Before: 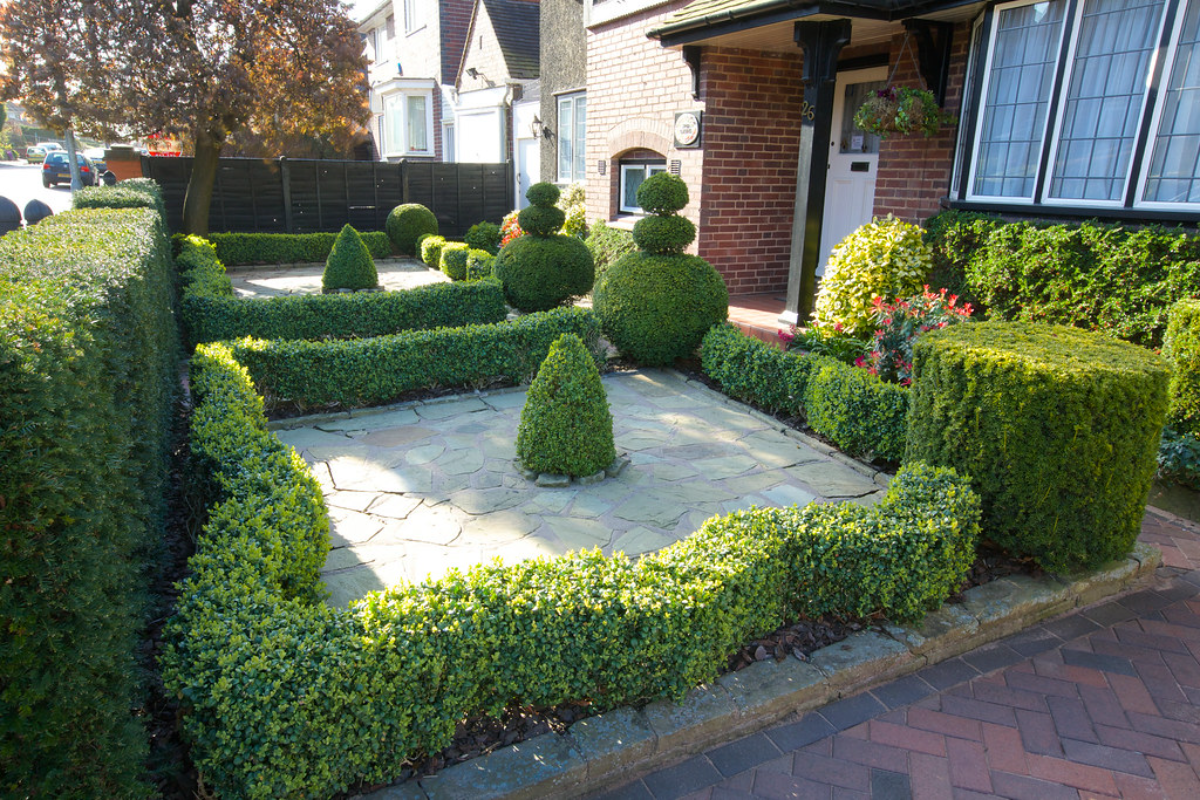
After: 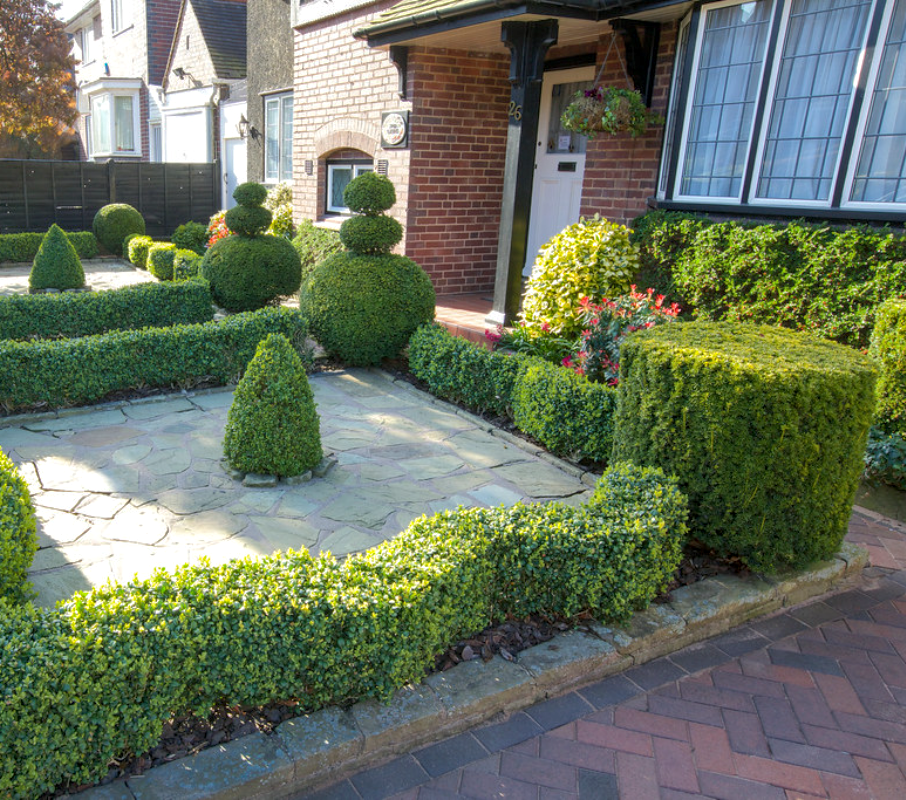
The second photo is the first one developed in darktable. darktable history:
local contrast: on, module defaults
crop and rotate: left 24.487%
shadows and highlights: on, module defaults
